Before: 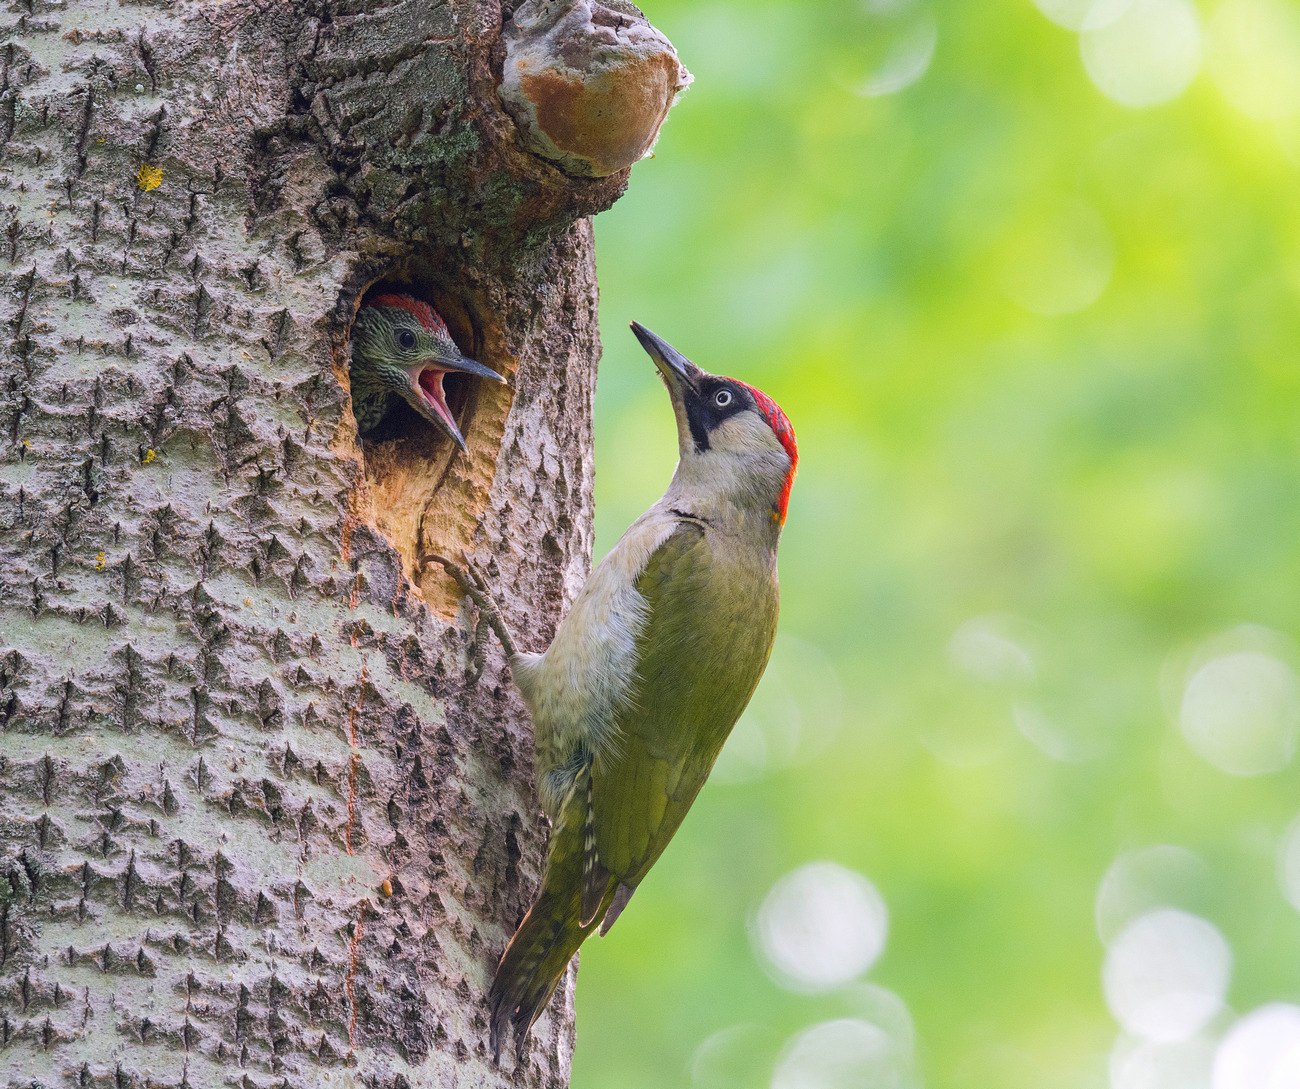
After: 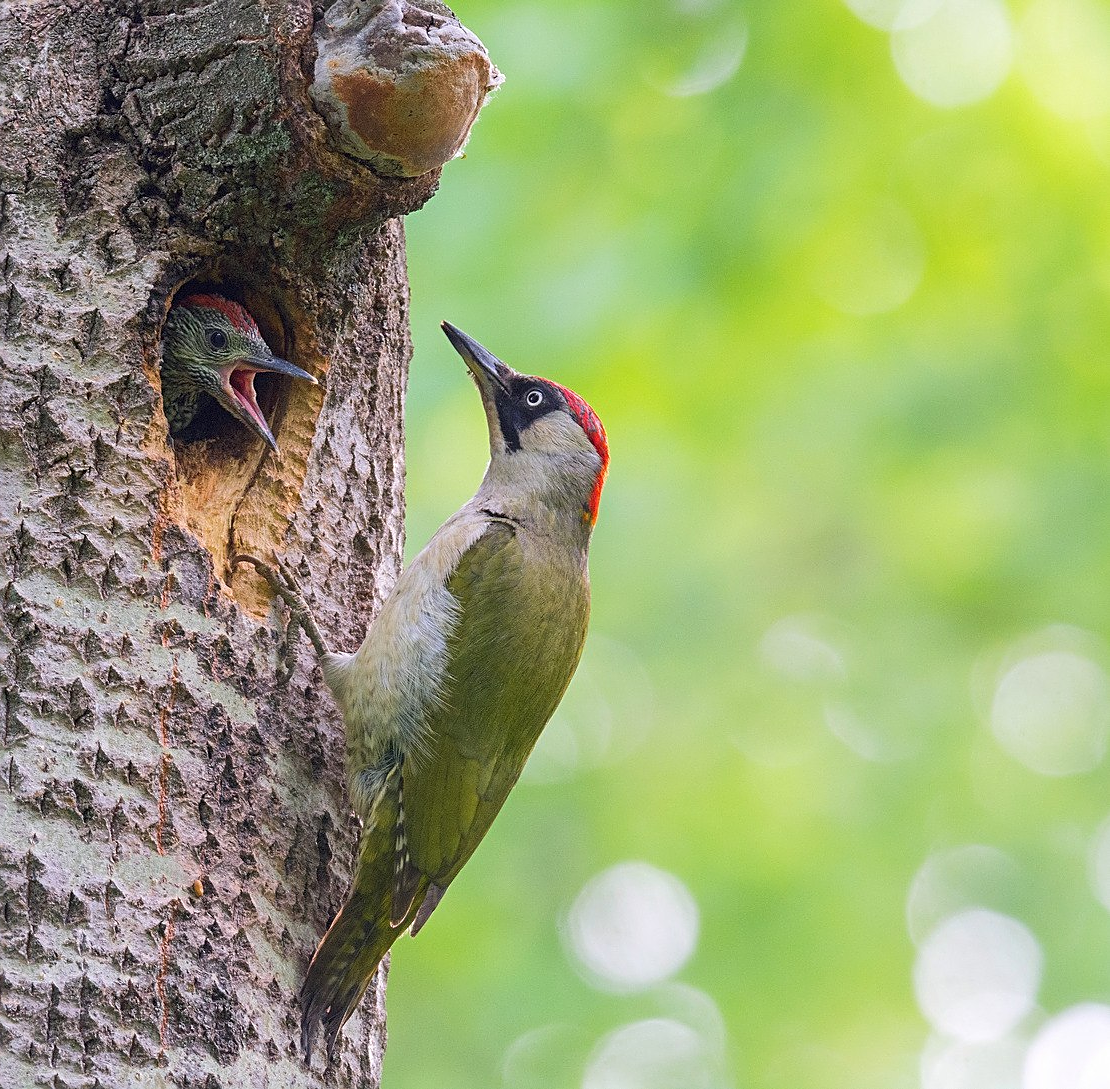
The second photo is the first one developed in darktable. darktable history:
crop and rotate: left 14.584%
sharpen: on, module defaults
